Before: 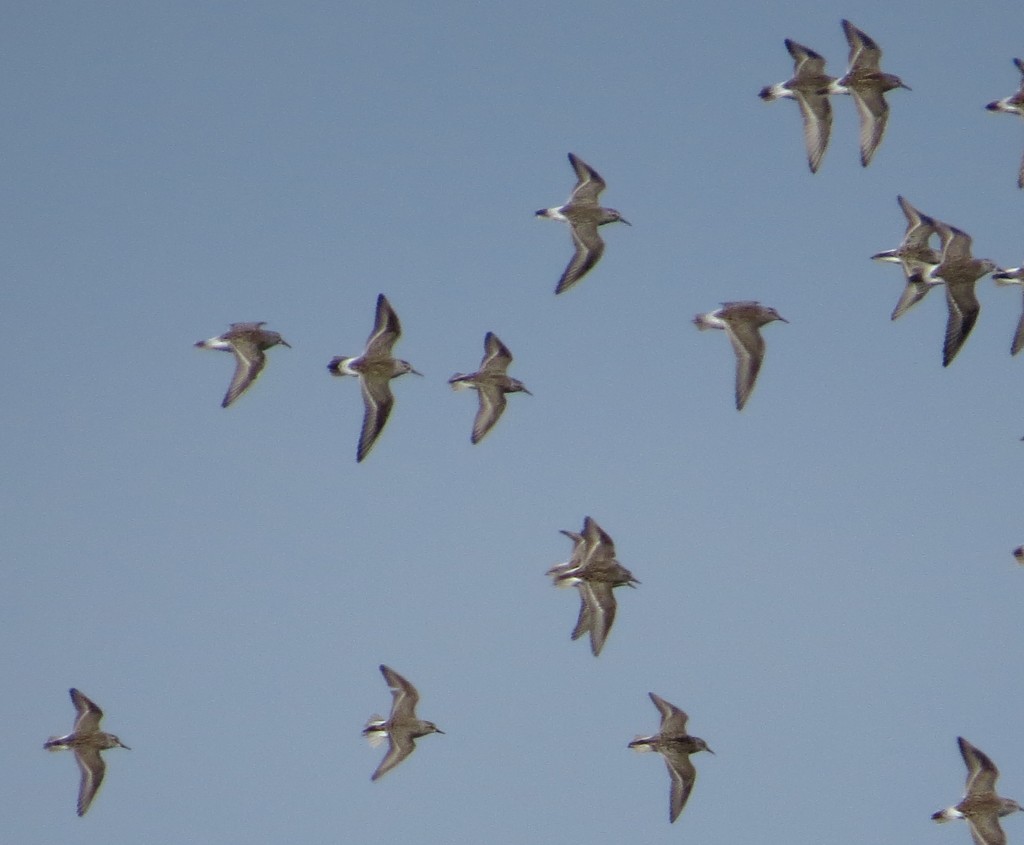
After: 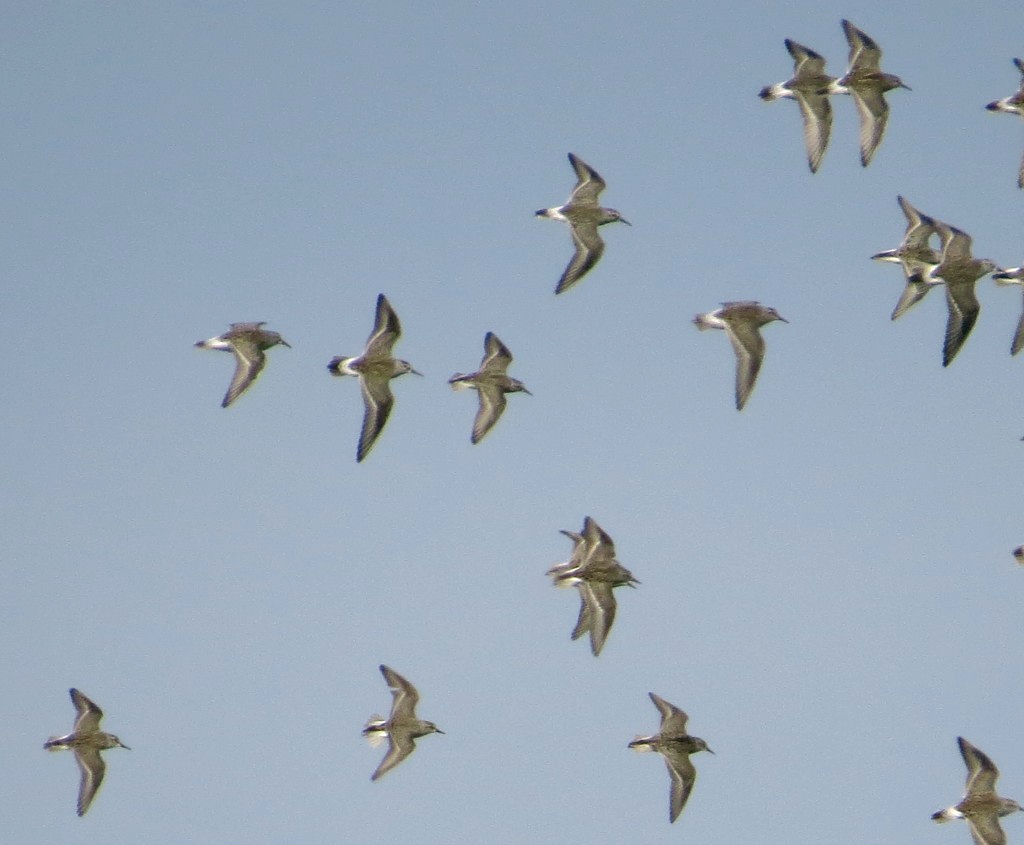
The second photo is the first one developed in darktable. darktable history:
exposure: black level correction 0.001, exposure 0.499 EV, compensate exposure bias true, compensate highlight preservation false
color correction: highlights a* 4.34, highlights b* 4.93, shadows a* -8.1, shadows b* 4.63
